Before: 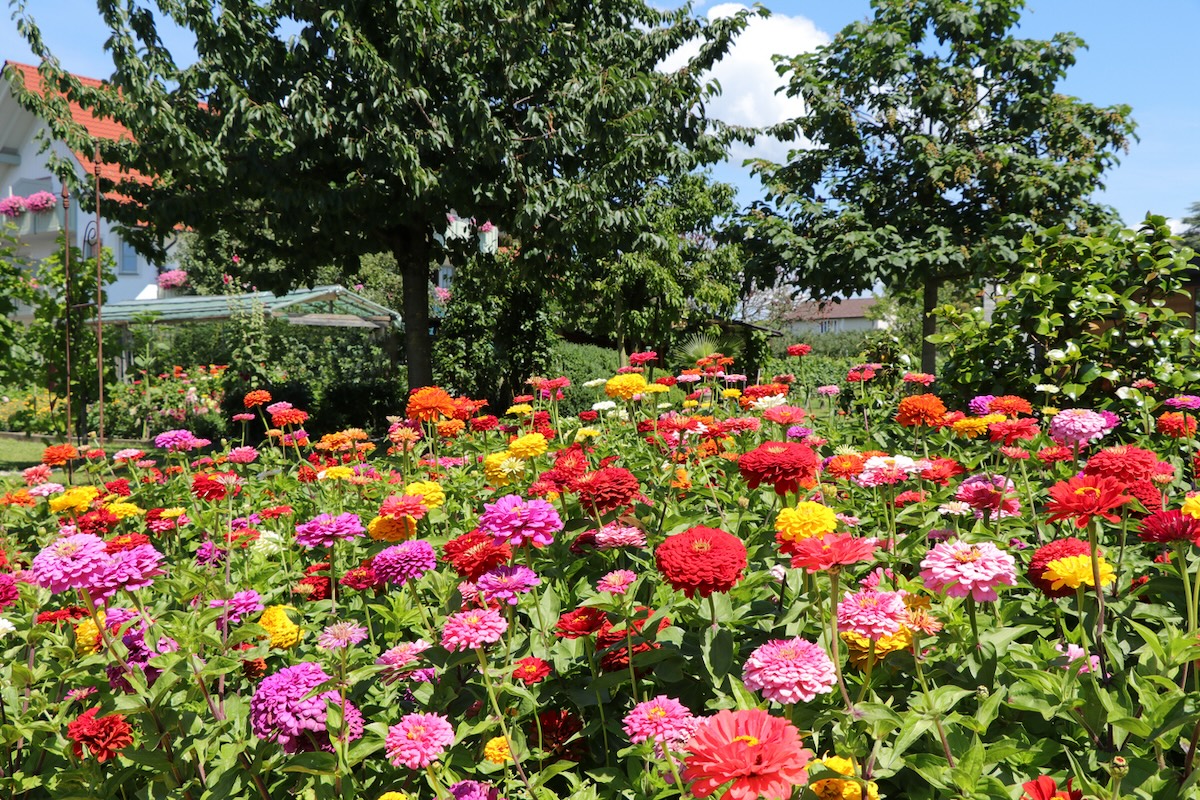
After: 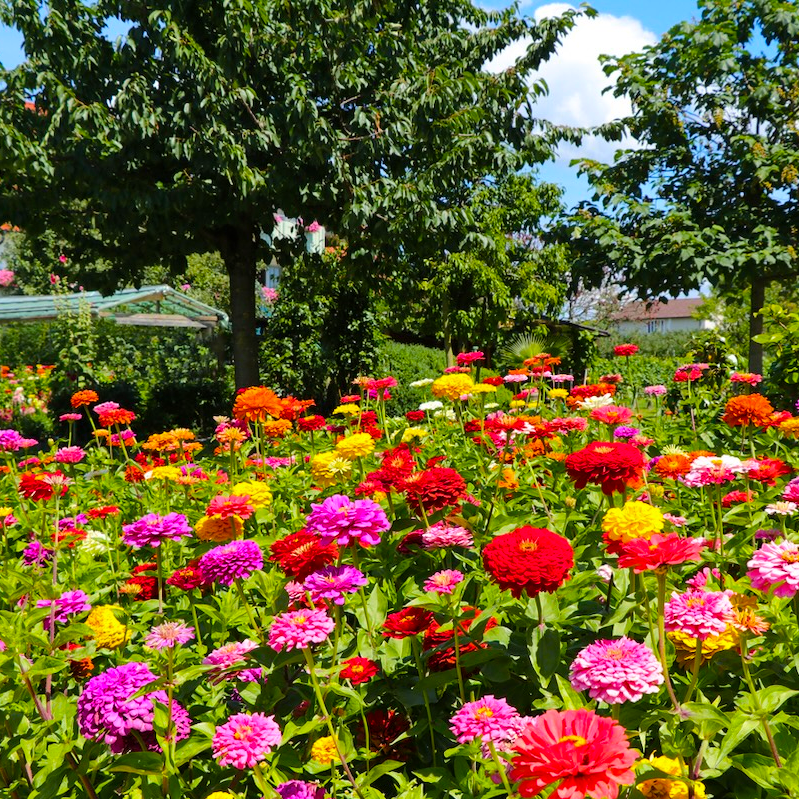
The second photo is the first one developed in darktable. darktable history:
color zones: mix 101.22%
shadows and highlights: shadows 29.6, highlights -30.48, low approximation 0.01, soften with gaussian
crop and rotate: left 14.458%, right 18.903%
color balance rgb: perceptual saturation grading › global saturation 30.334%, global vibrance 33.48%
